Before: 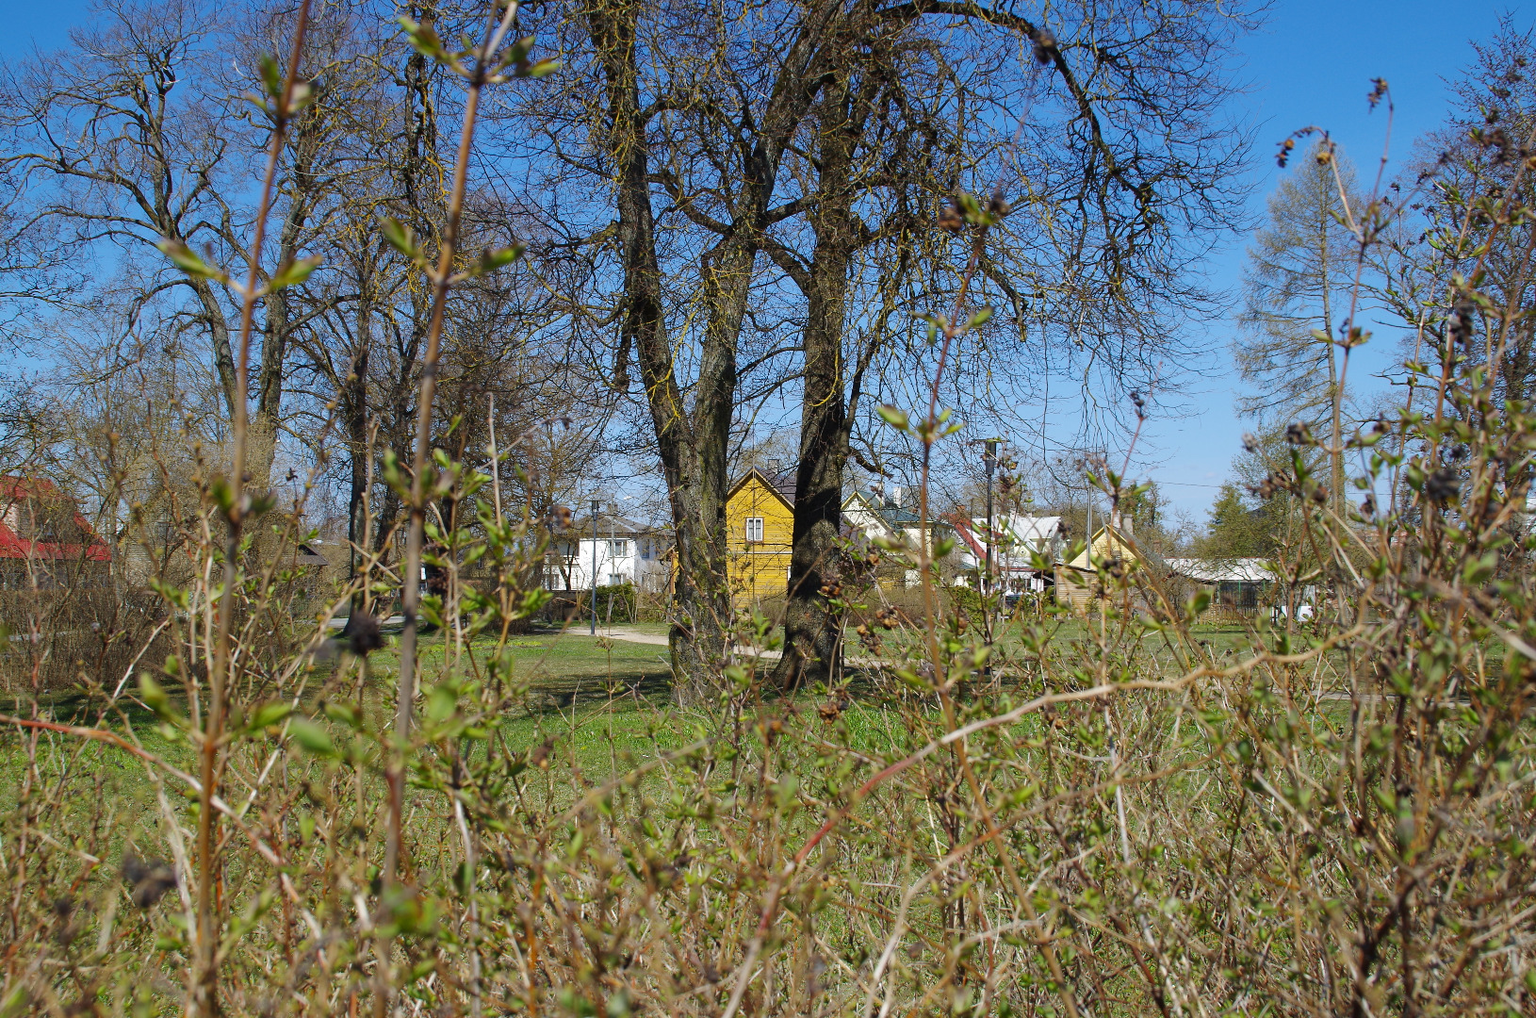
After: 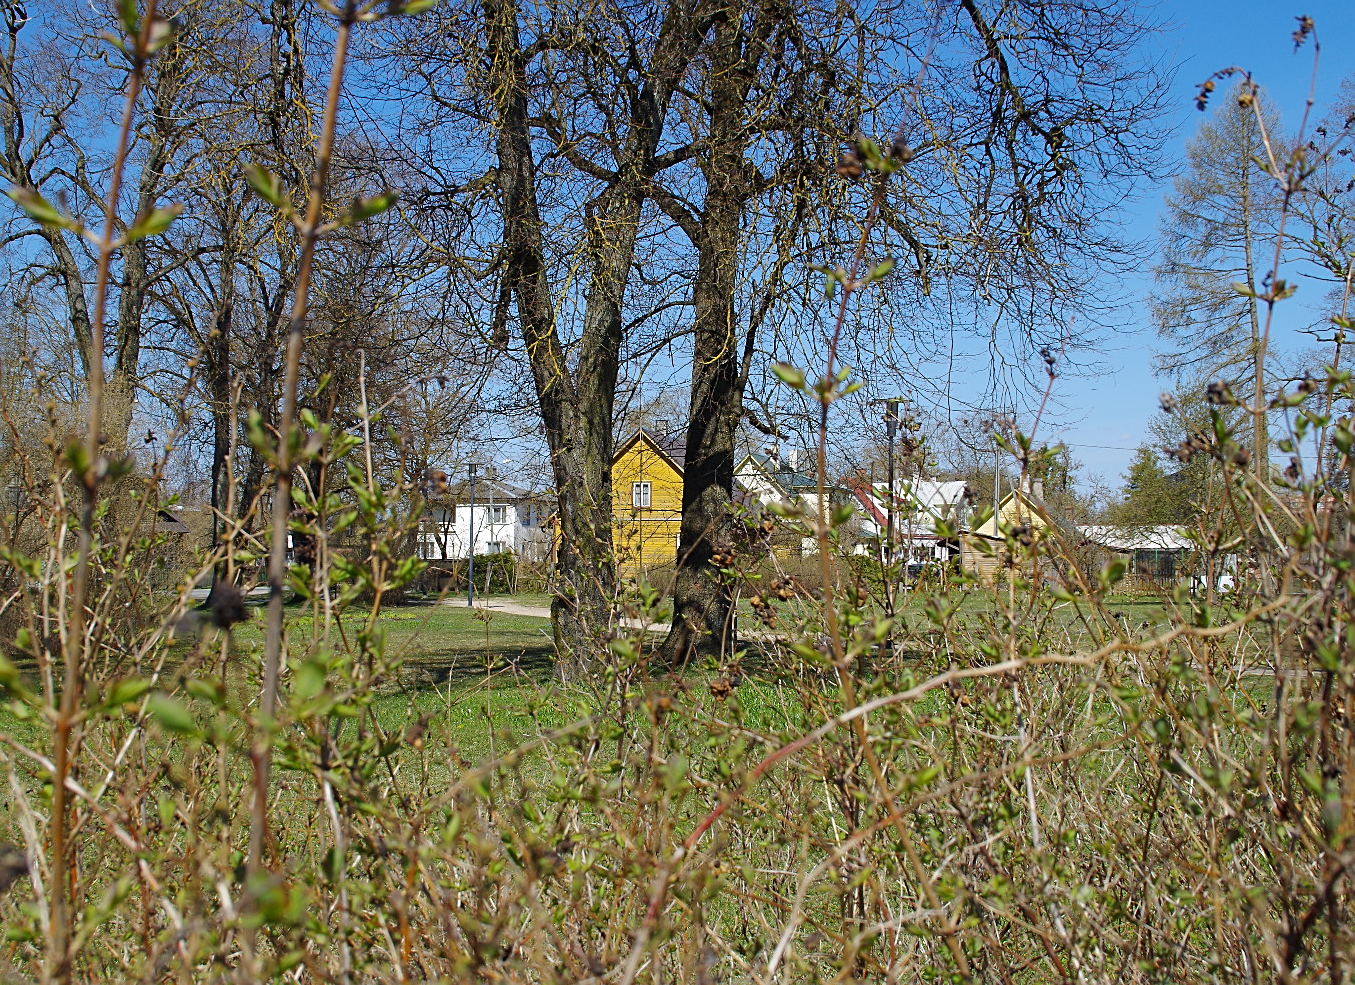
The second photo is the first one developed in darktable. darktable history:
crop: left 9.806%, top 6.262%, right 7.036%, bottom 2.499%
sharpen: on, module defaults
